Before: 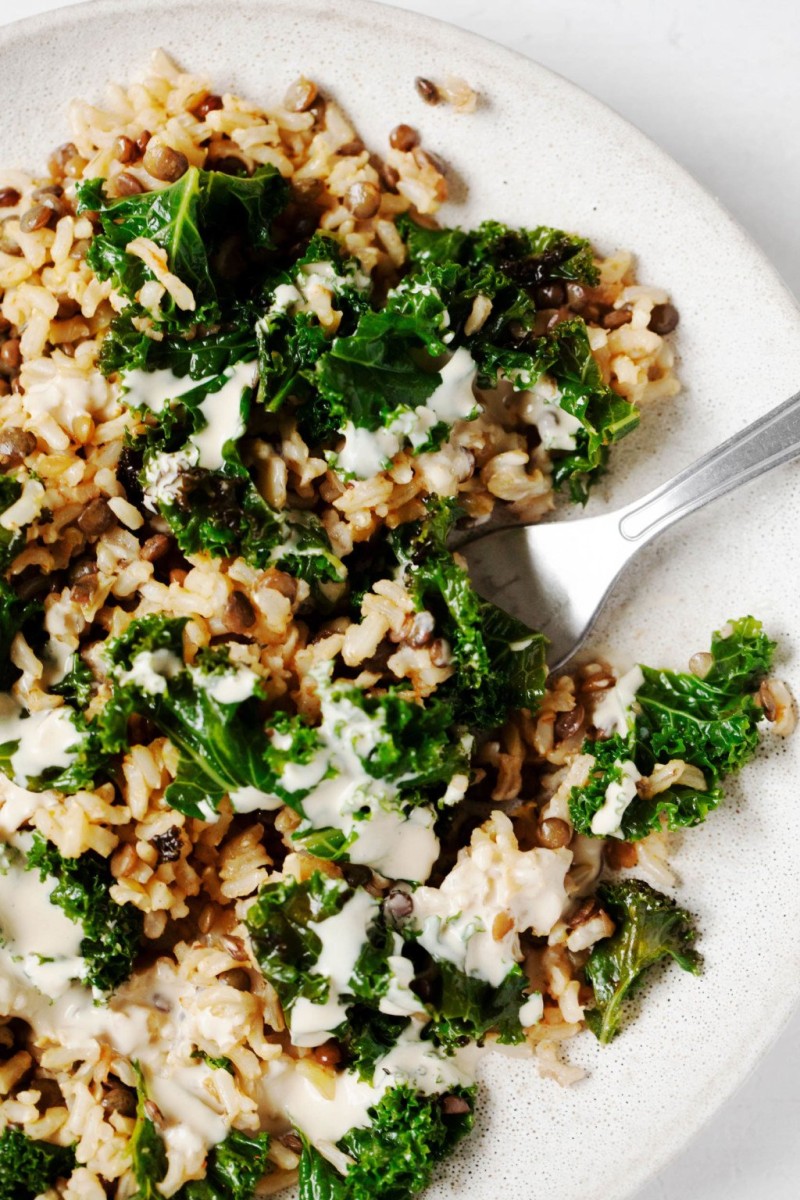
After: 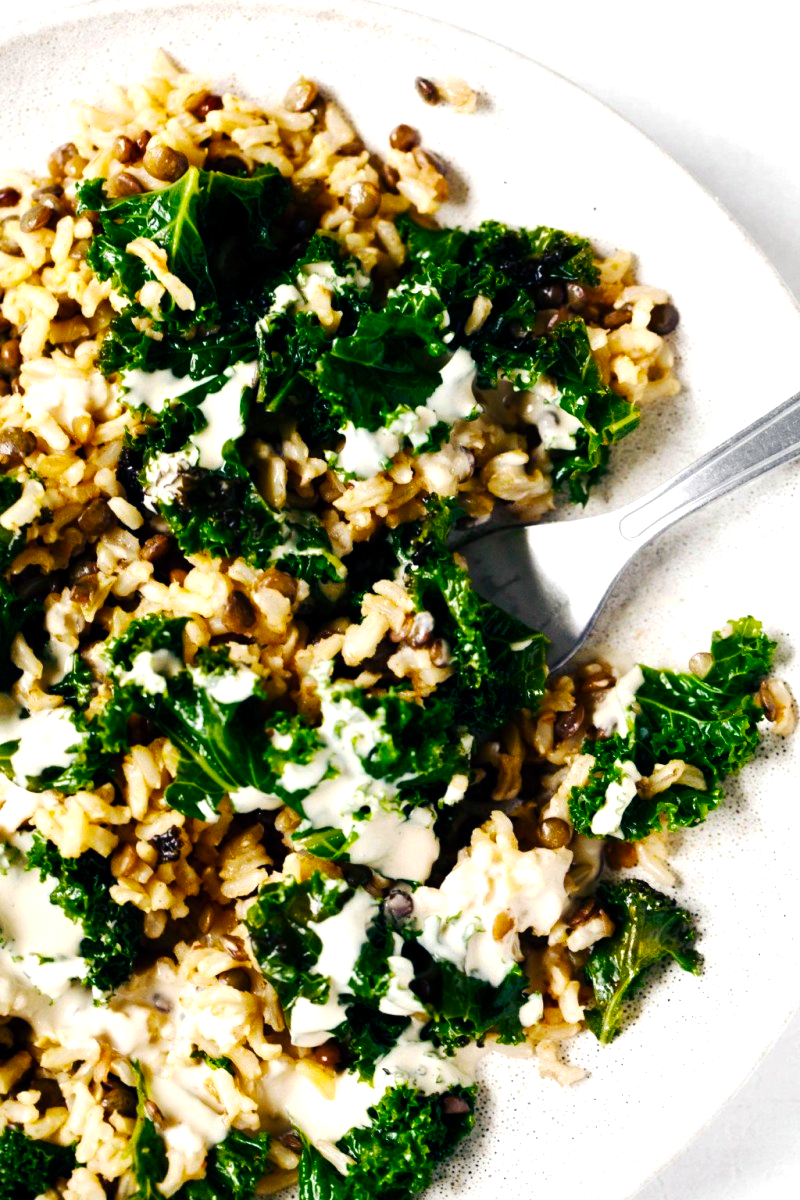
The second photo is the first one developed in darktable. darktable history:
color balance rgb: shadows lift › luminance -40.92%, shadows lift › chroma 14.331%, shadows lift › hue 259.62°, perceptual saturation grading › global saturation 34.939%, perceptual saturation grading › highlights -29.893%, perceptual saturation grading › shadows 35.918%, perceptual brilliance grading › global brilliance 15.189%, perceptual brilliance grading › shadows -34.871%, global vibrance 20%
